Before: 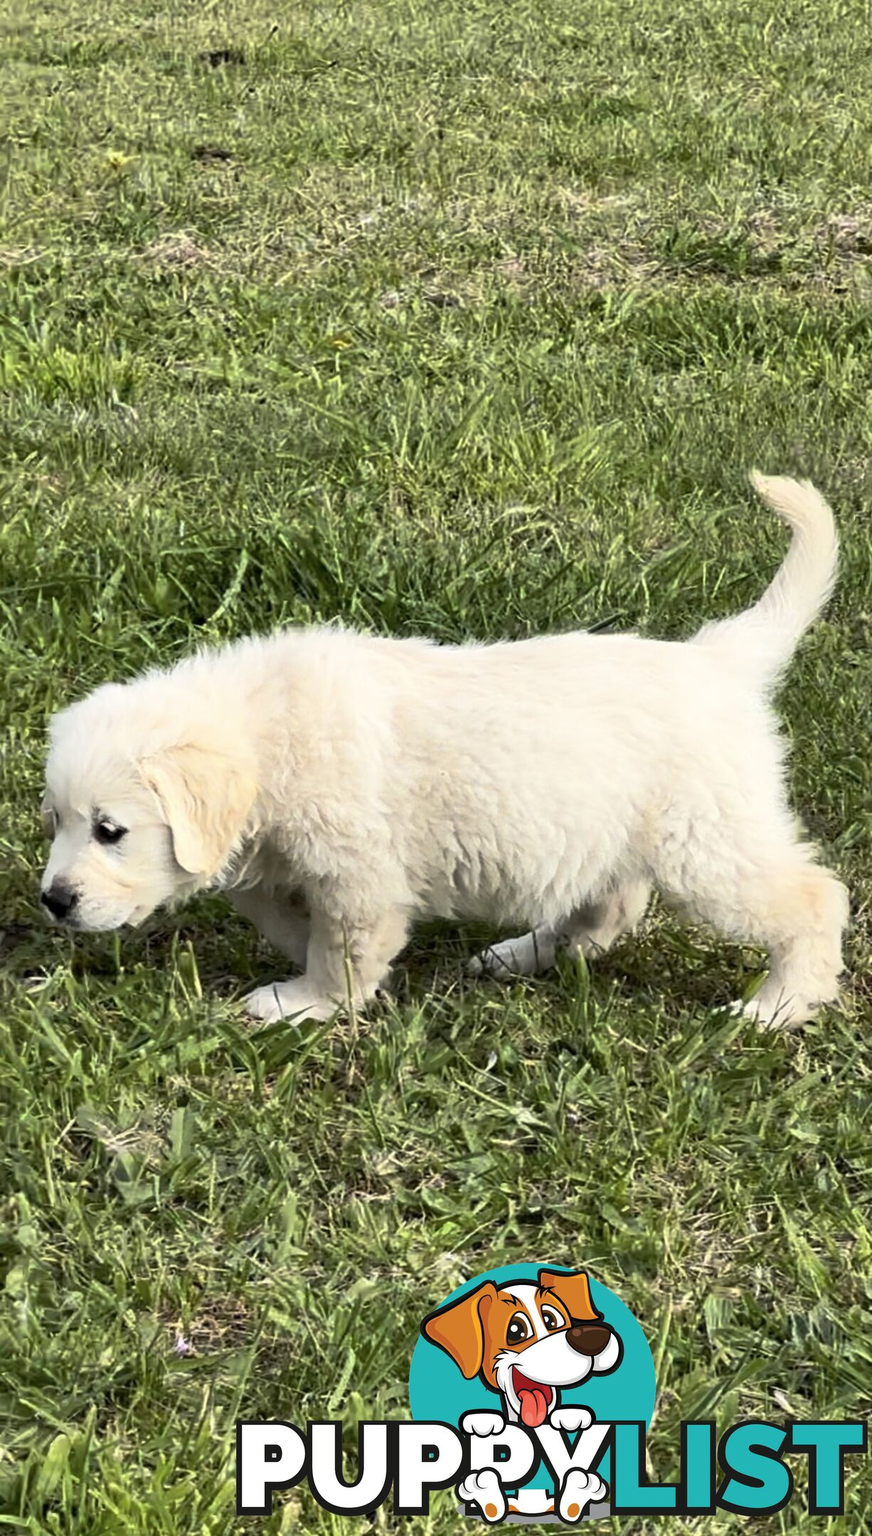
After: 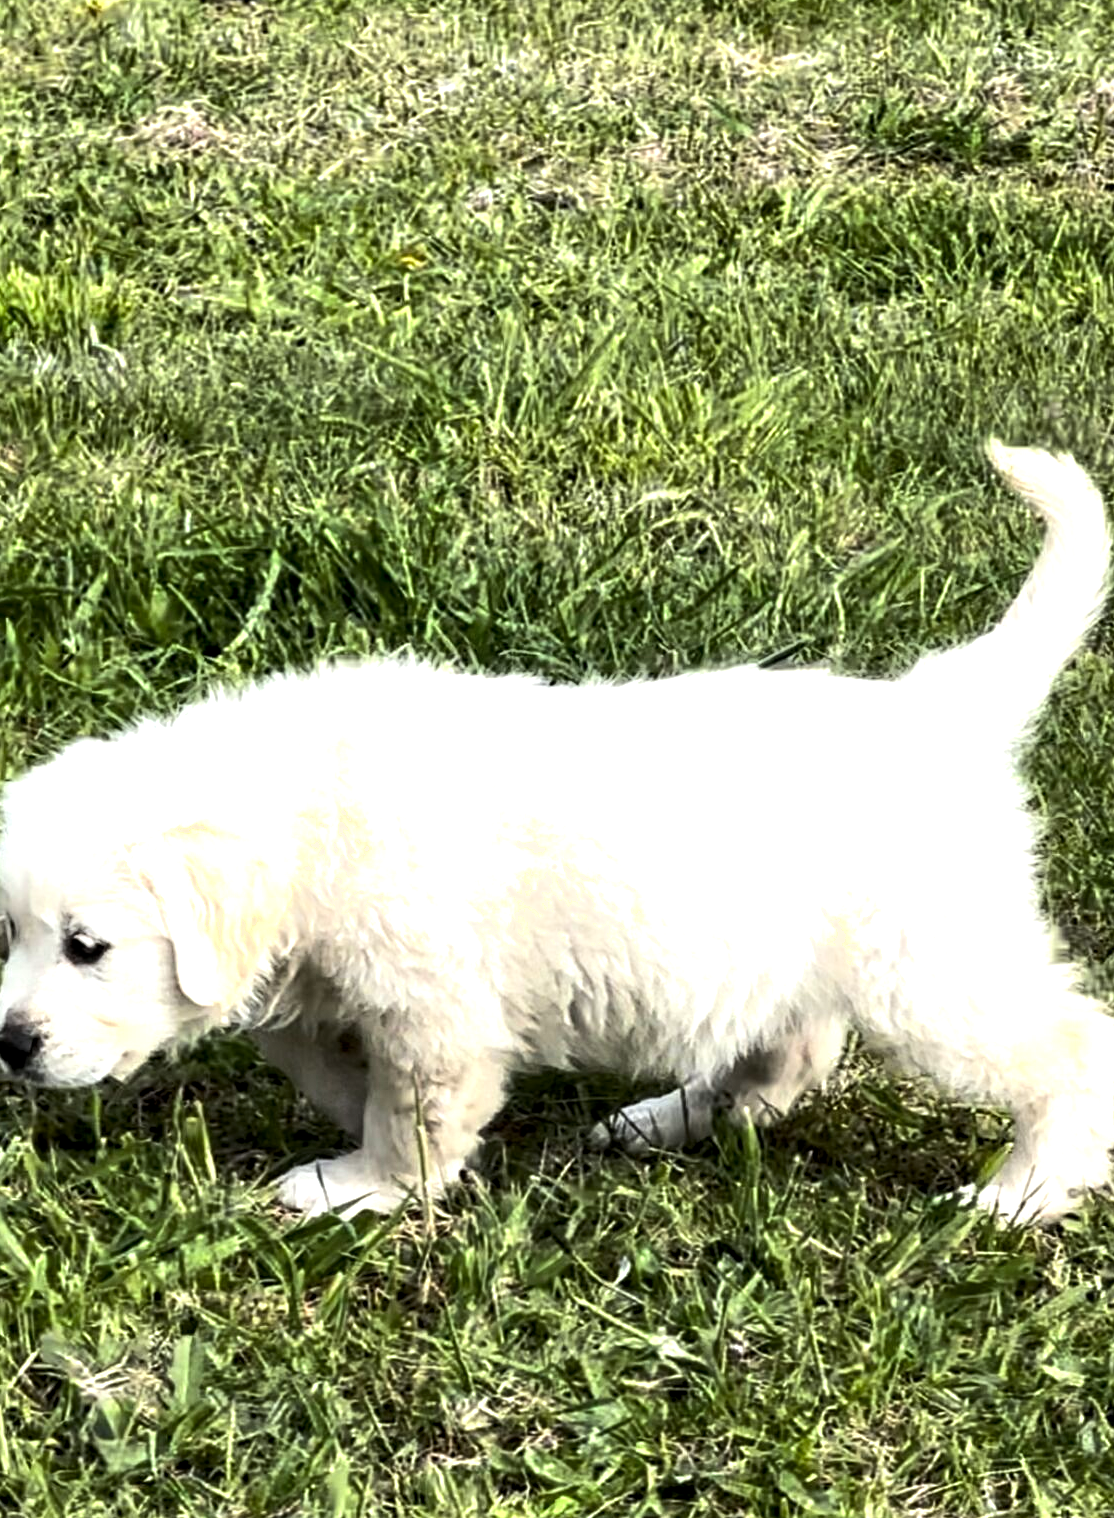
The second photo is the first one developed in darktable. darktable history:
shadows and highlights: shadows -23.08, highlights 46.15, soften with gaussian
local contrast: shadows 94%
crop: left 5.596%, top 10.314%, right 3.534%, bottom 19.395%
white balance: red 0.988, blue 1.017
tone equalizer: -8 EV -0.75 EV, -7 EV -0.7 EV, -6 EV -0.6 EV, -5 EV -0.4 EV, -3 EV 0.4 EV, -2 EV 0.6 EV, -1 EV 0.7 EV, +0 EV 0.75 EV, edges refinement/feathering 500, mask exposure compensation -1.57 EV, preserve details no
